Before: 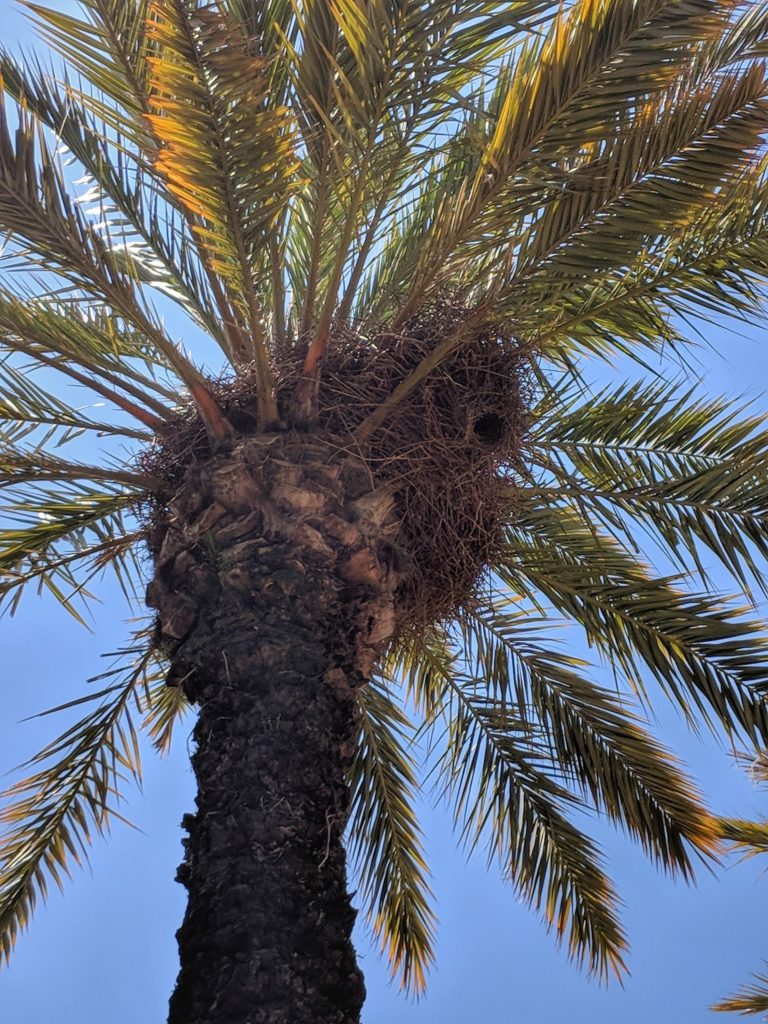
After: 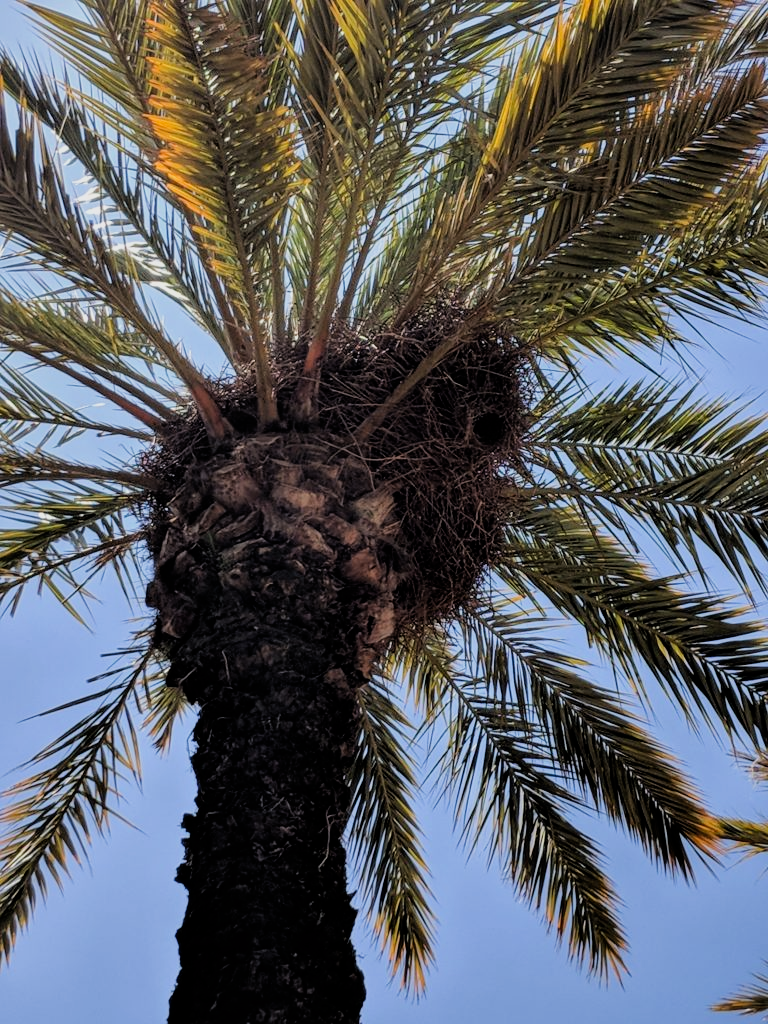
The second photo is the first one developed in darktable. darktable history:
color zones: curves: ch1 [(0, 0.523) (0.143, 0.545) (0.286, 0.52) (0.429, 0.506) (0.571, 0.503) (0.714, 0.503) (0.857, 0.508) (1, 0.523)]
filmic rgb: black relative exposure -5 EV, white relative exposure 3.5 EV, hardness 3.19, contrast 1.2, highlights saturation mix -50%
